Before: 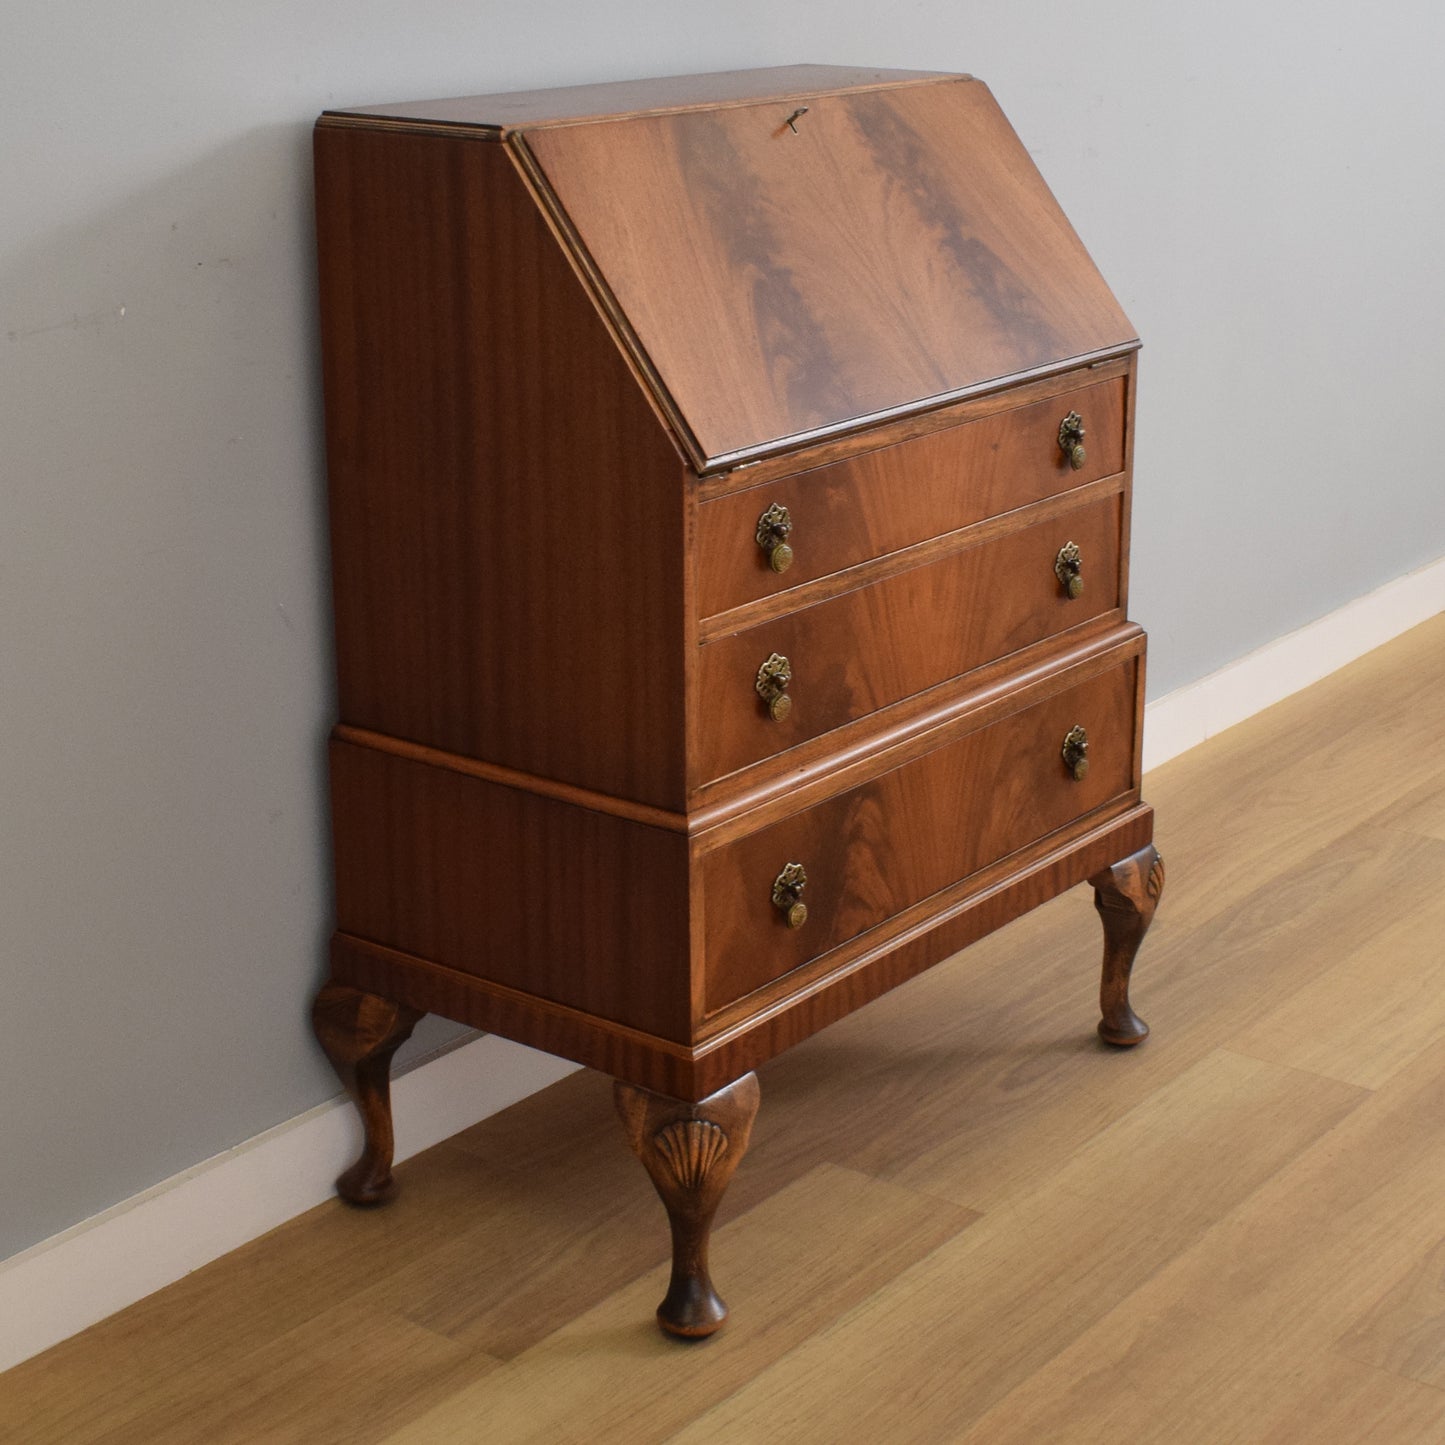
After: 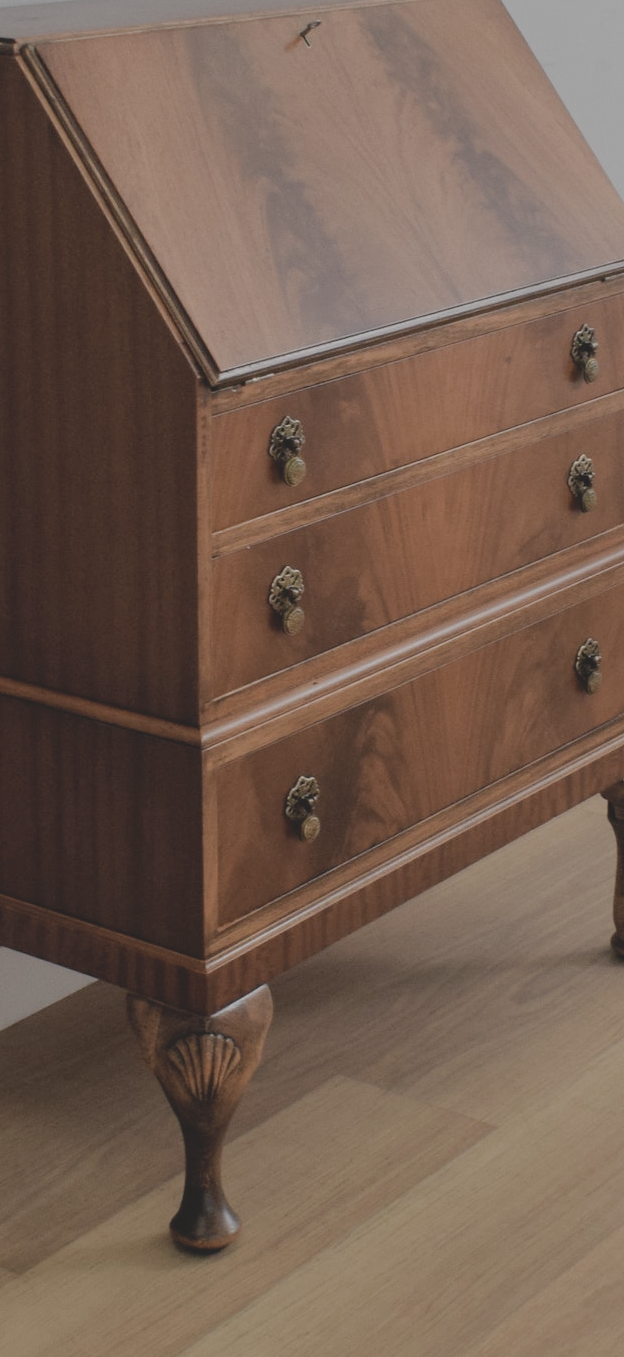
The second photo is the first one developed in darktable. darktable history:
filmic rgb: black relative exposure -7.65 EV, white relative exposure 4.56 EV, hardness 3.61
contrast brightness saturation: contrast -0.265, saturation -0.422
crop: left 33.74%, top 6.057%, right 23.073%
